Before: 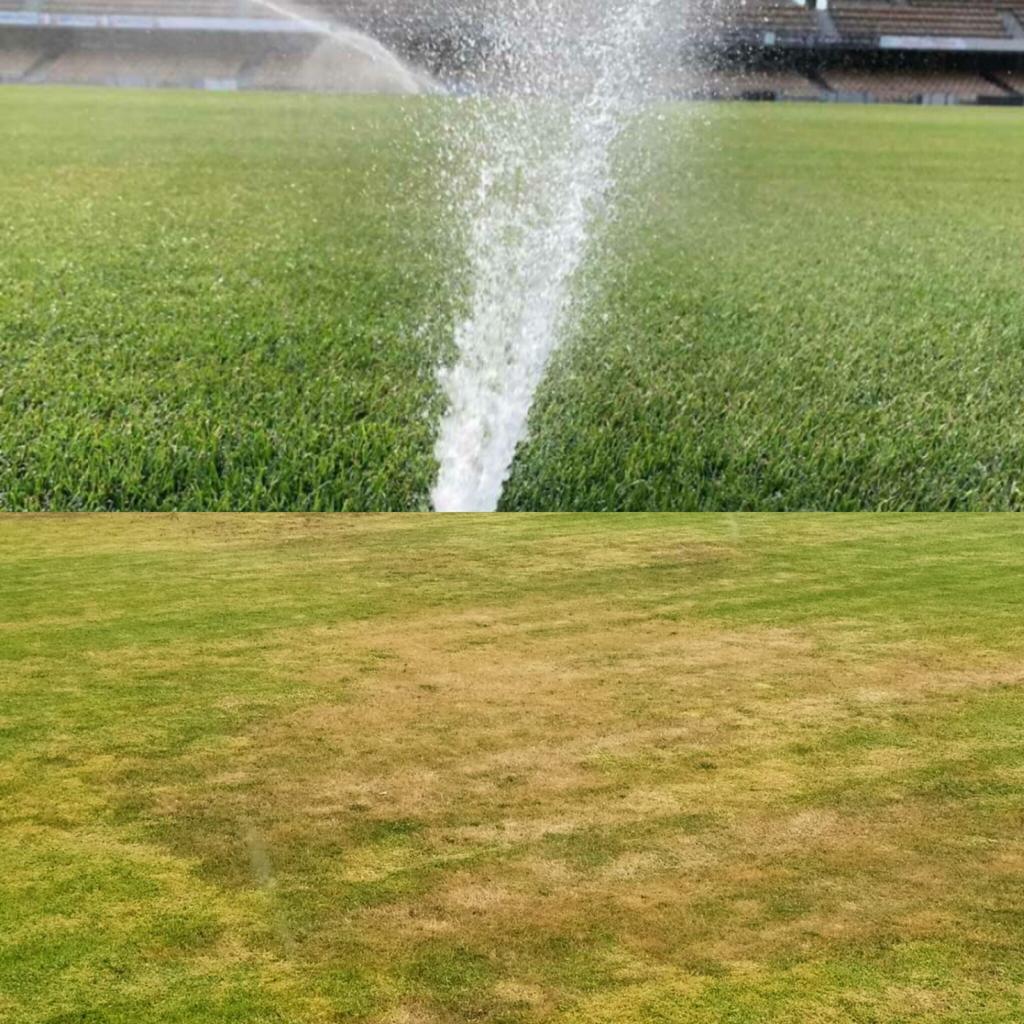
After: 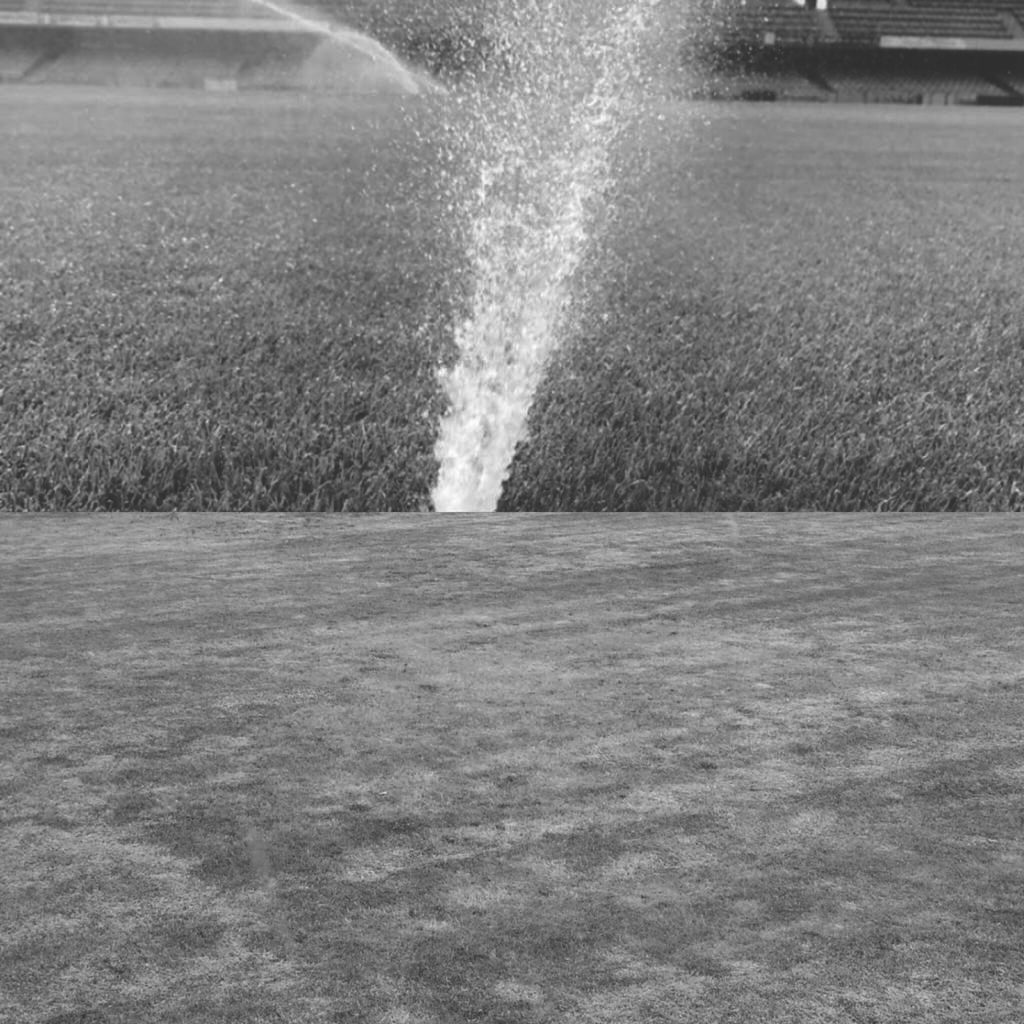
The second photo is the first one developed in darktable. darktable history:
monochrome: on, module defaults
rgb curve: curves: ch0 [(0, 0.186) (0.314, 0.284) (0.775, 0.708) (1, 1)], compensate middle gray true, preserve colors none
